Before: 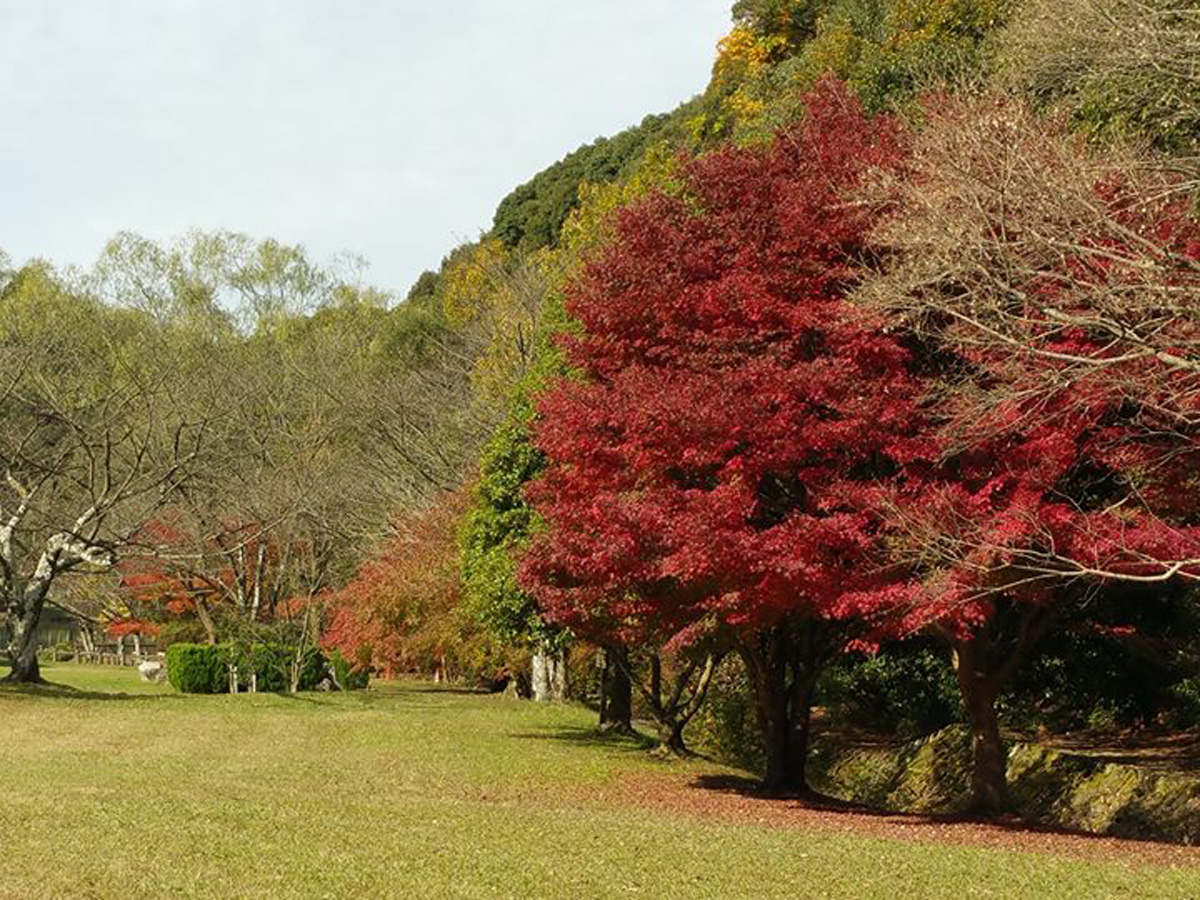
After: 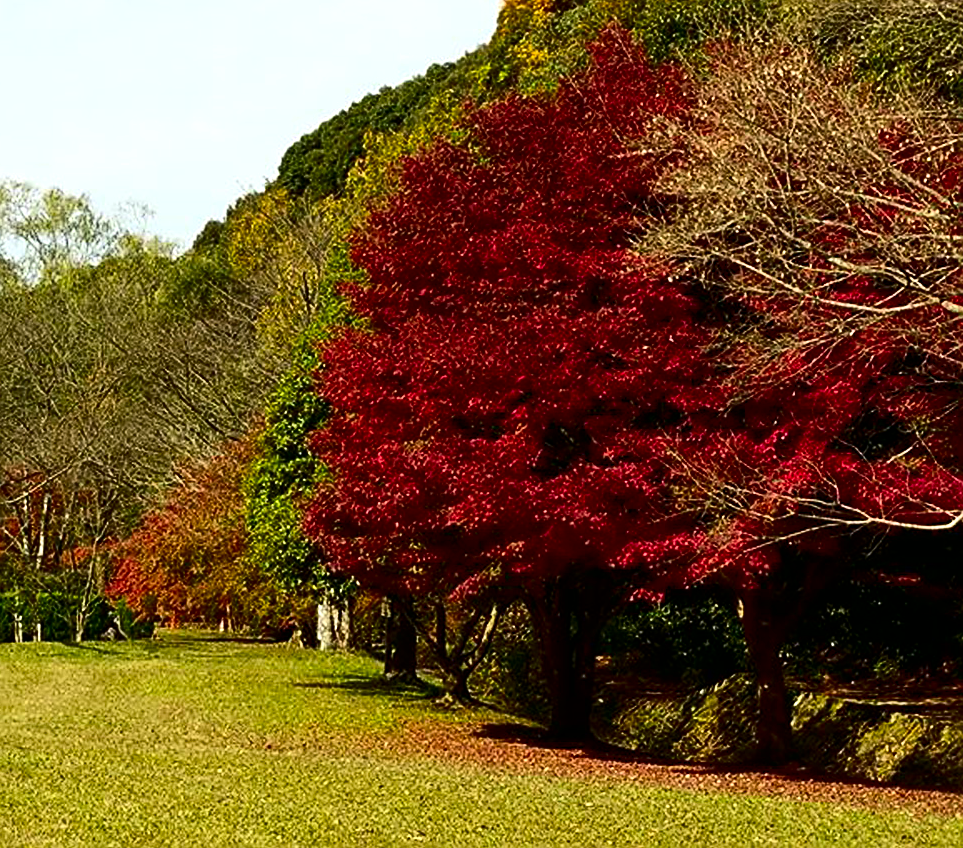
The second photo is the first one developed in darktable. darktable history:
color balance: contrast 10%
crop and rotate: left 17.959%, top 5.771%, right 1.742%
contrast brightness saturation: contrast 0.22, brightness -0.19, saturation 0.24
sharpen: on, module defaults
